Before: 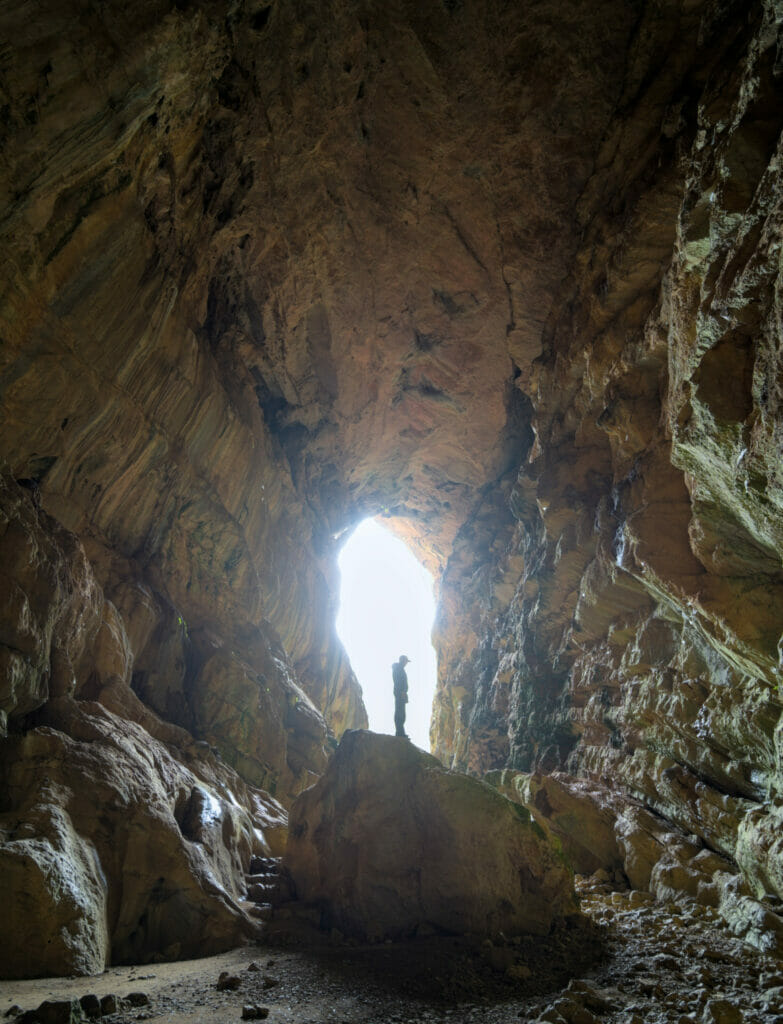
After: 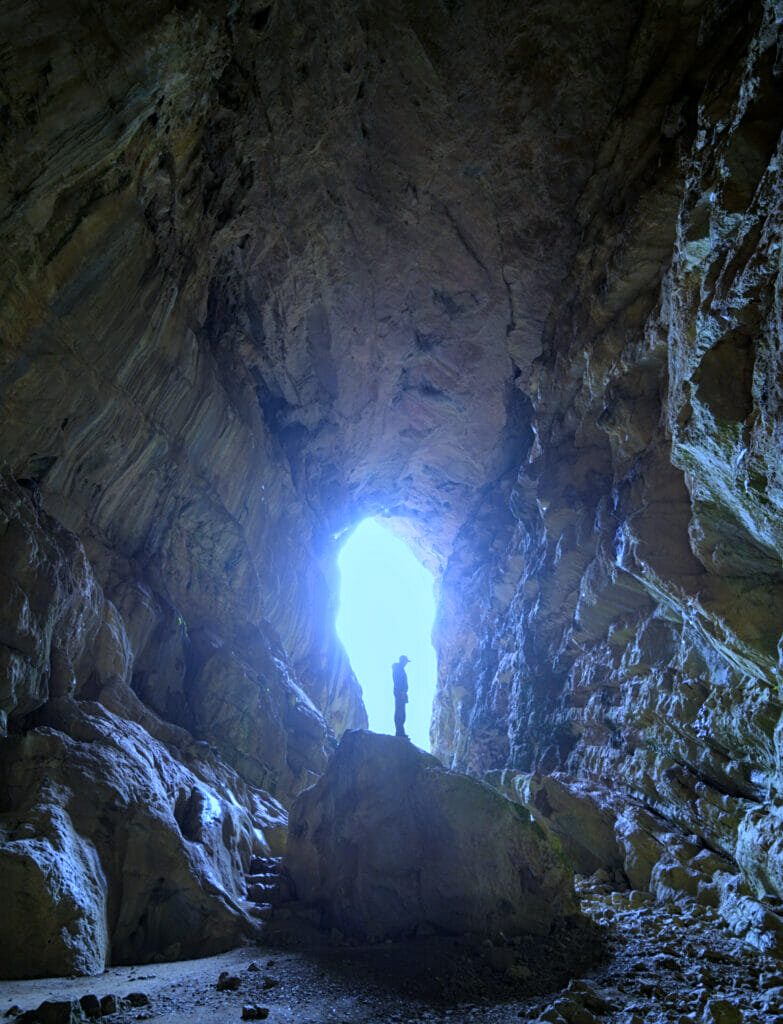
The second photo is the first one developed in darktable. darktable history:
sharpen: amount 0.2
white balance: red 0.766, blue 1.537
